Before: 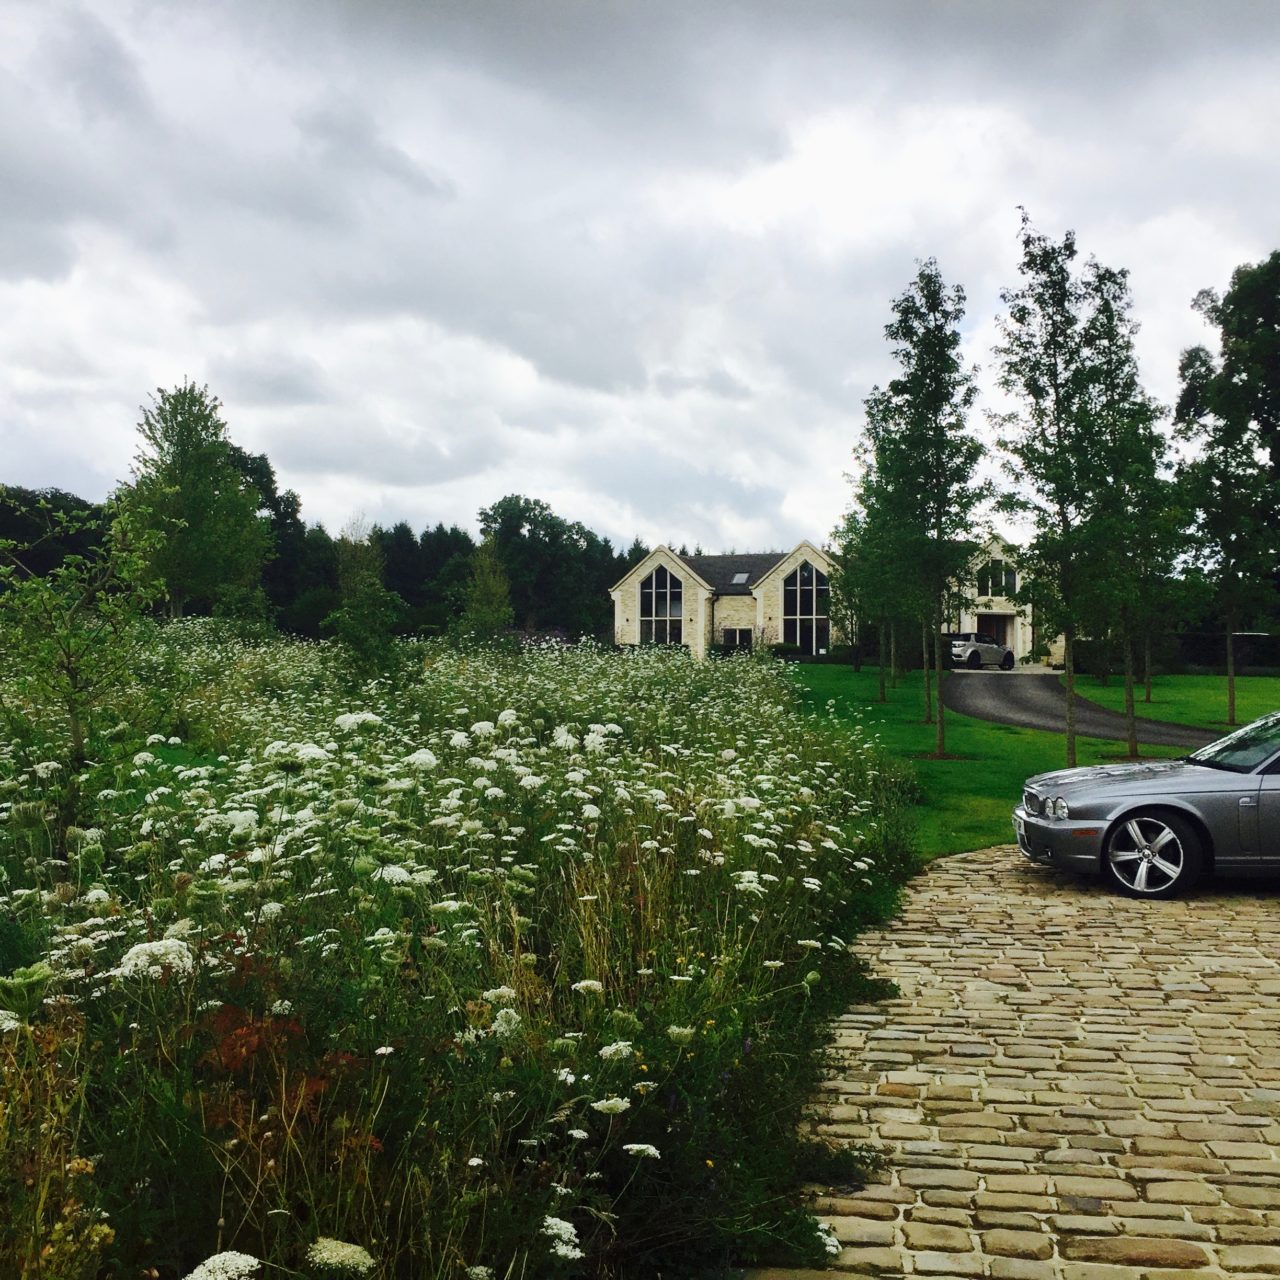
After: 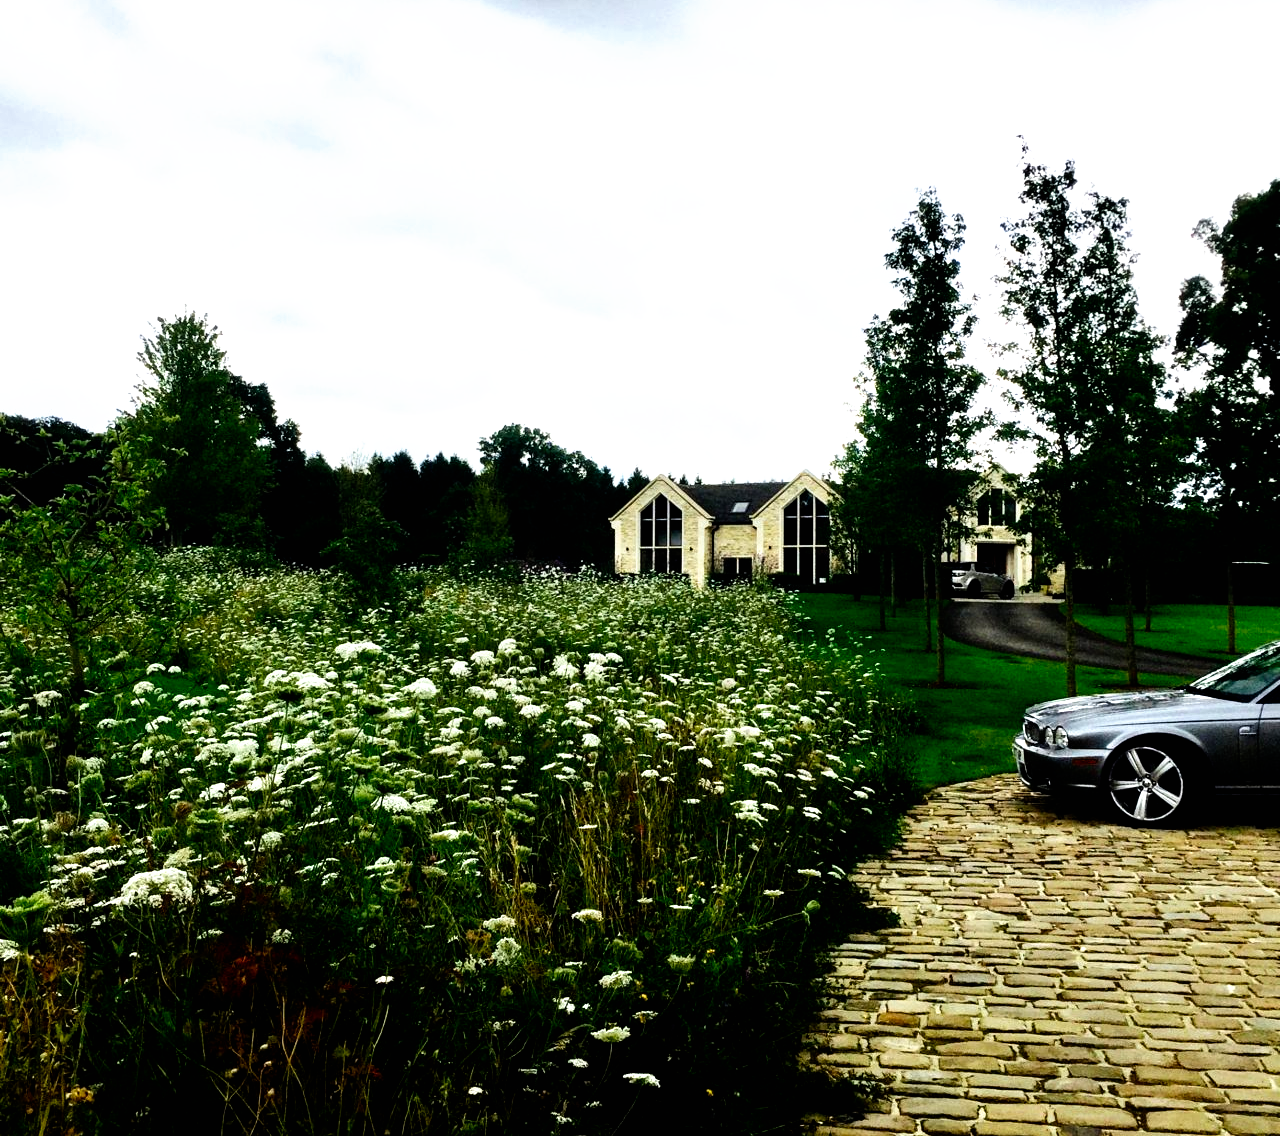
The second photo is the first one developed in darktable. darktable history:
crop and rotate: top 5.609%, bottom 5.609%
filmic rgb: black relative exposure -8.2 EV, white relative exposure 2.2 EV, threshold 3 EV, hardness 7.11, latitude 85.74%, contrast 1.696, highlights saturation mix -4%, shadows ↔ highlights balance -2.69%, preserve chrominance no, color science v5 (2021), contrast in shadows safe, contrast in highlights safe, enable highlight reconstruction true
